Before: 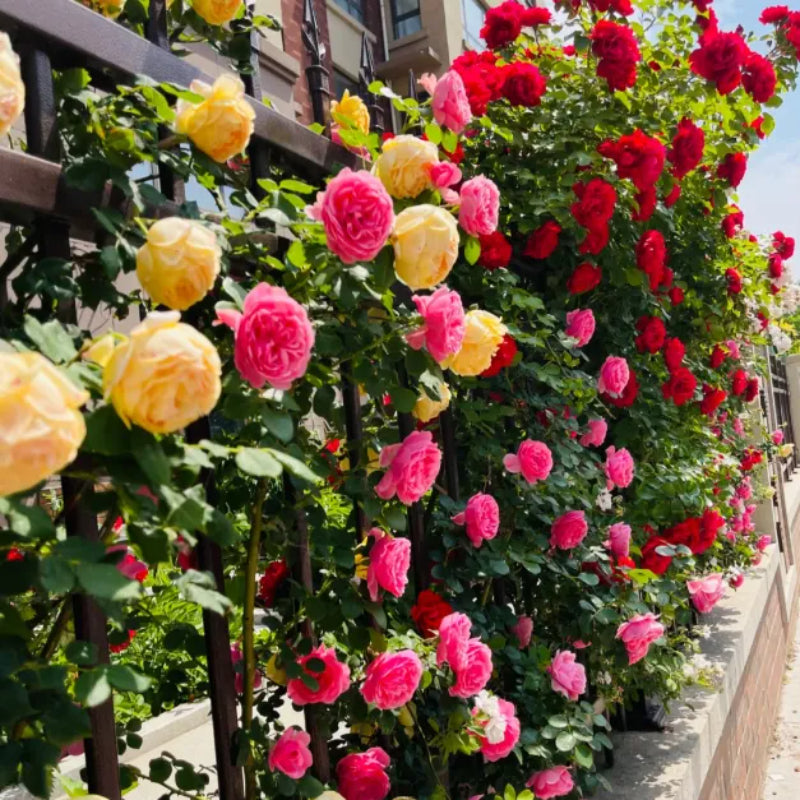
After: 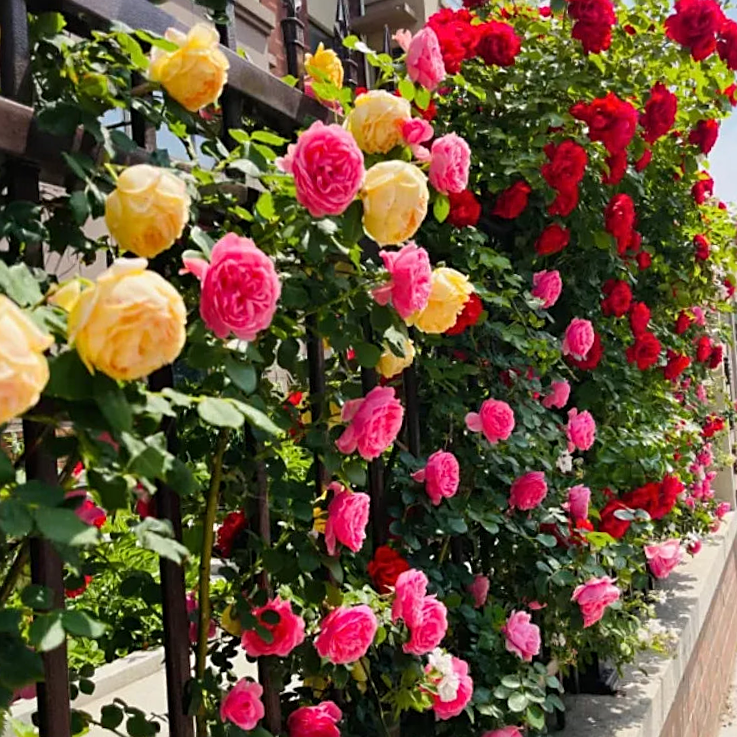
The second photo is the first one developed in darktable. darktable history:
crop and rotate: angle -1.96°, left 3.097%, top 4.154%, right 1.586%, bottom 0.529%
sharpen: on, module defaults
